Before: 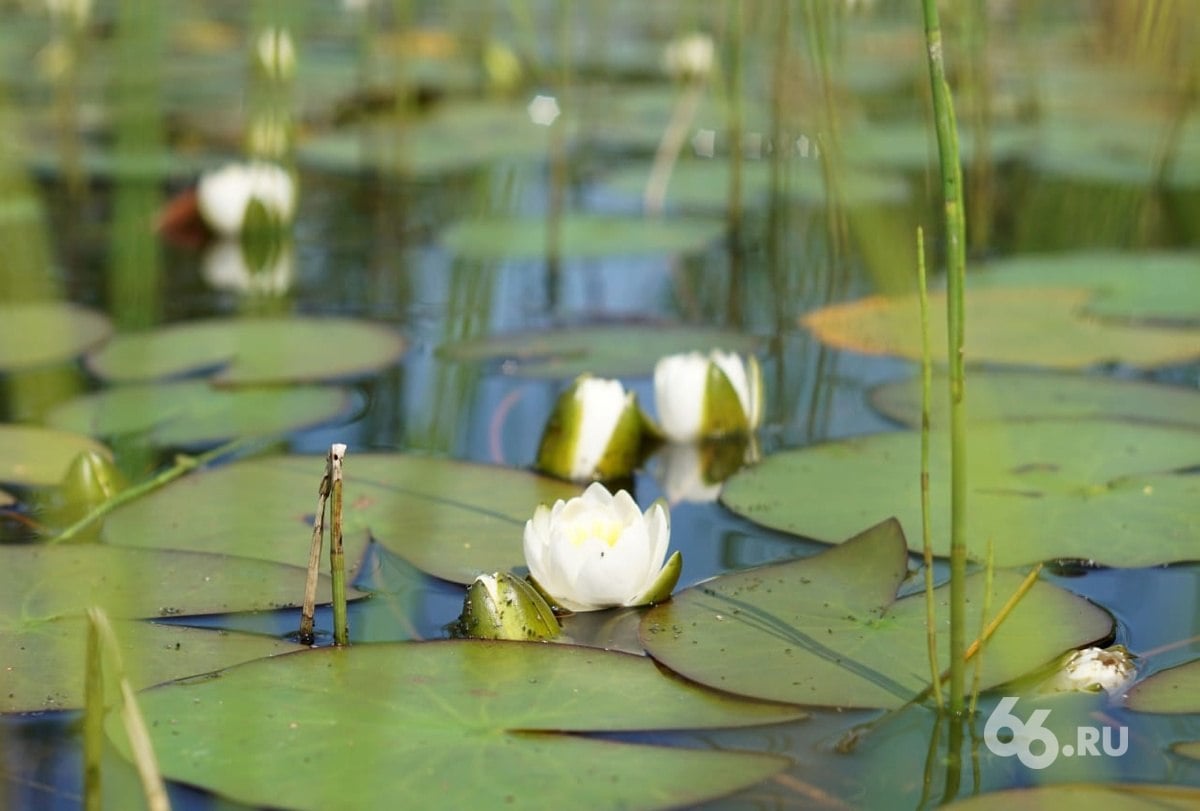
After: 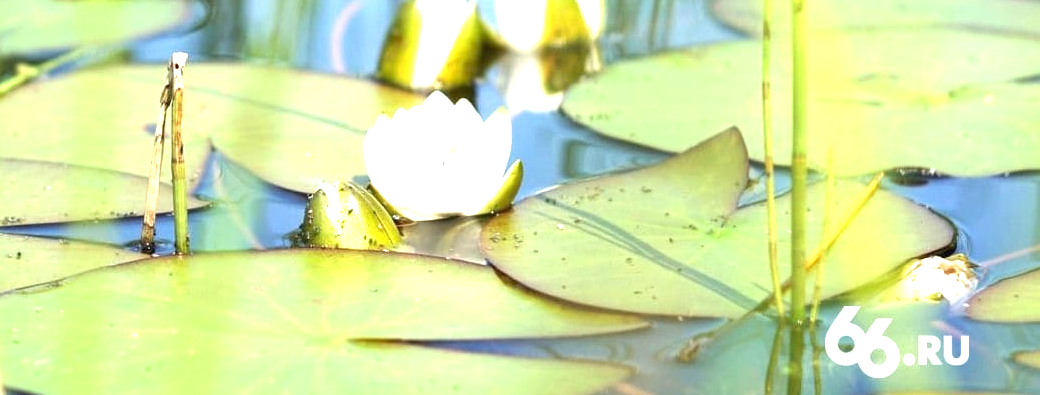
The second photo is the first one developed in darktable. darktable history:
crop and rotate: left 13.274%, top 48.334%, bottom 2.871%
exposure: black level correction 0, exposure 1.745 EV, compensate highlight preservation false
